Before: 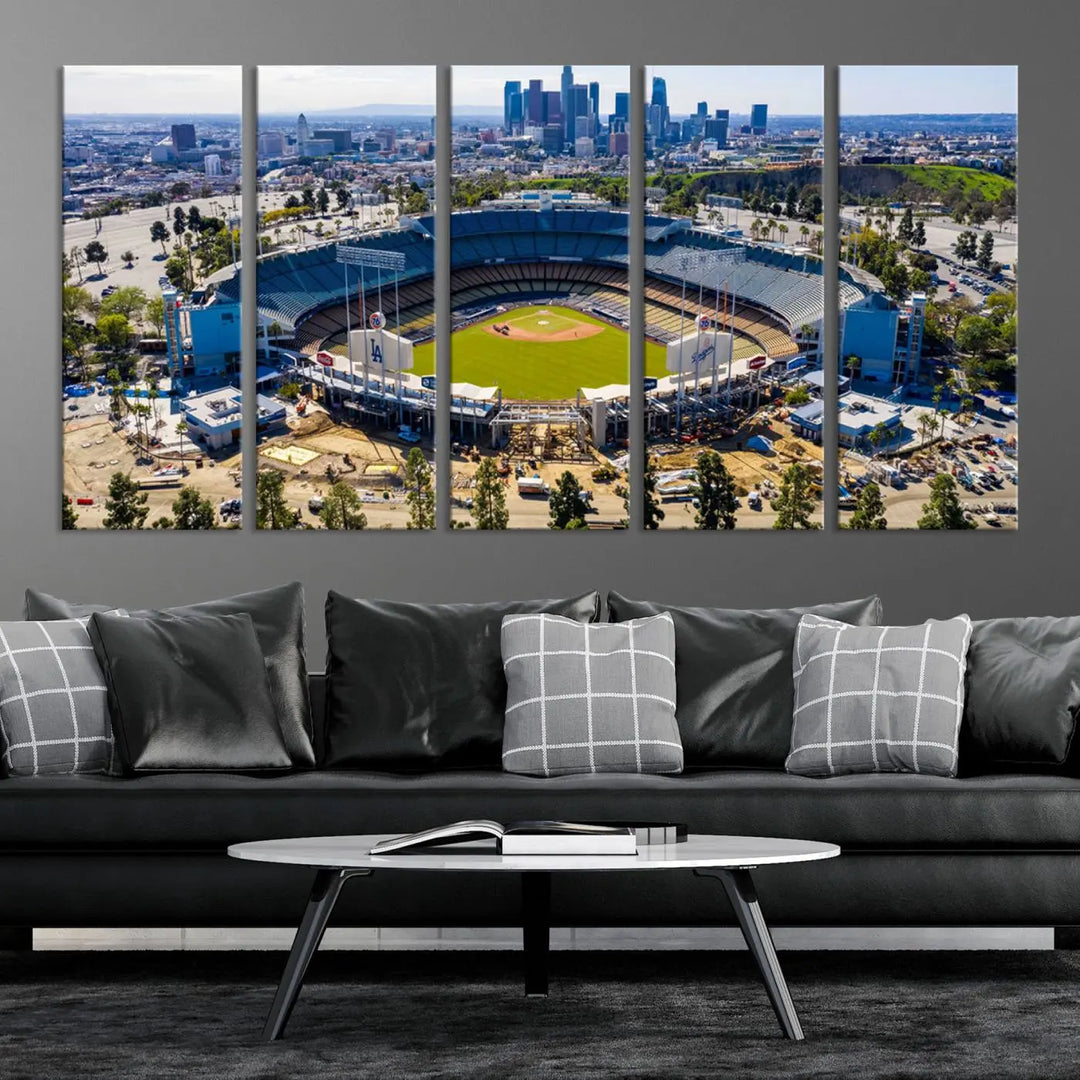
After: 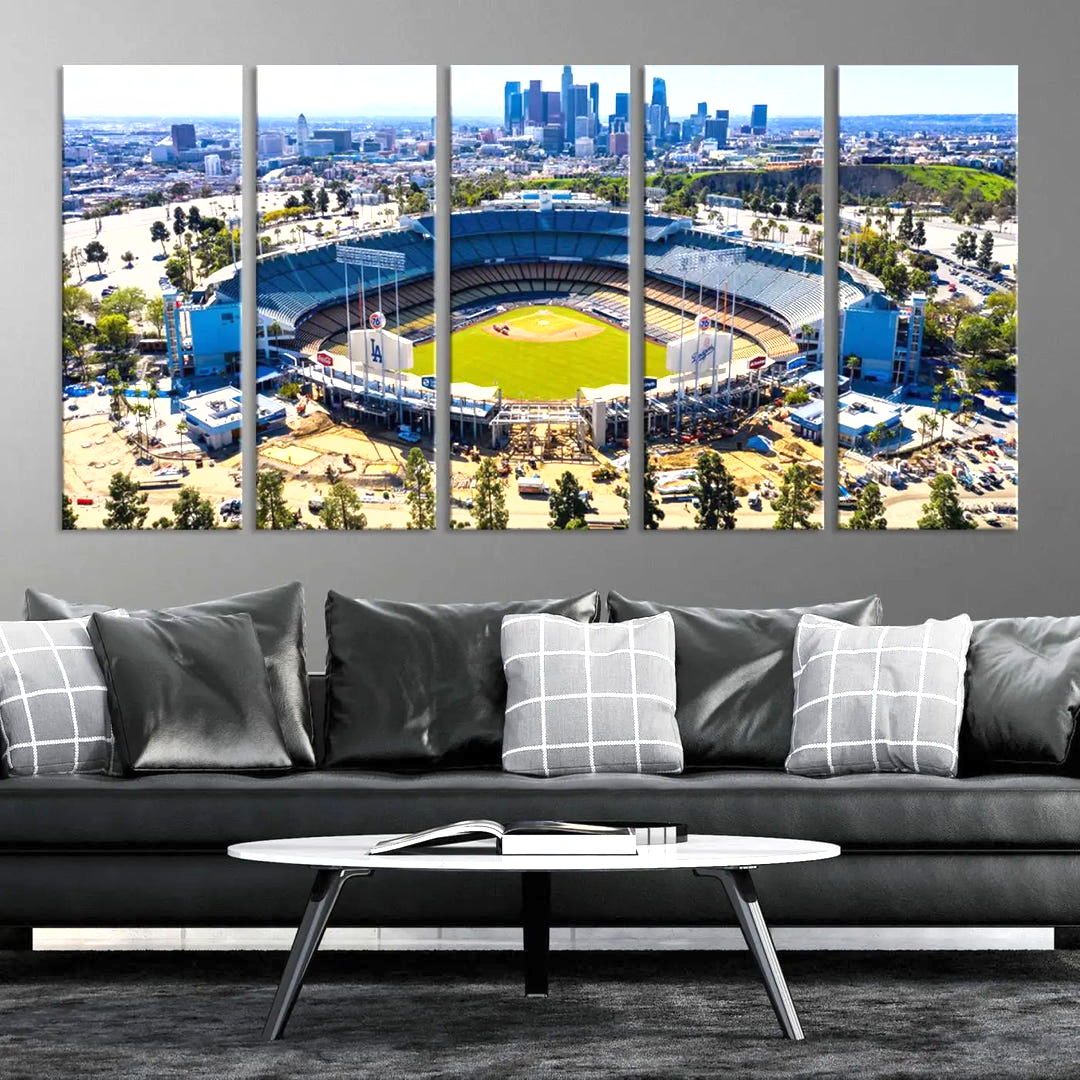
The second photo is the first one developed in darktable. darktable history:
exposure: exposure 1 EV, compensate highlight preservation false
fill light: on, module defaults
